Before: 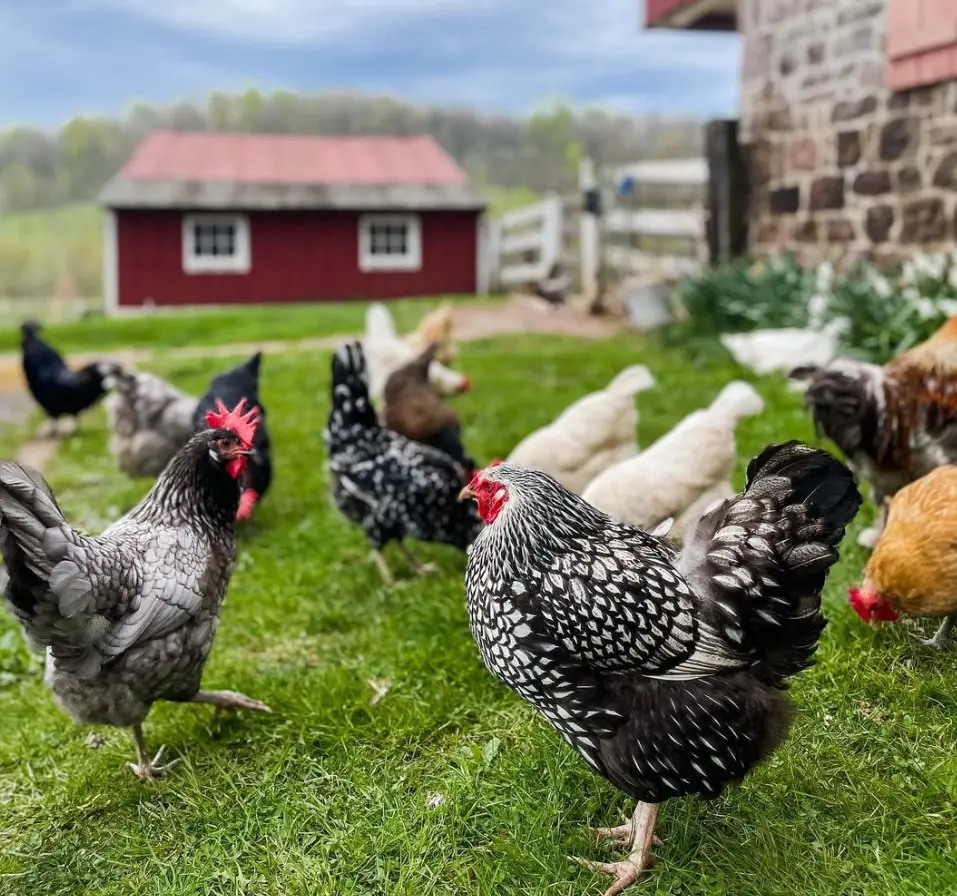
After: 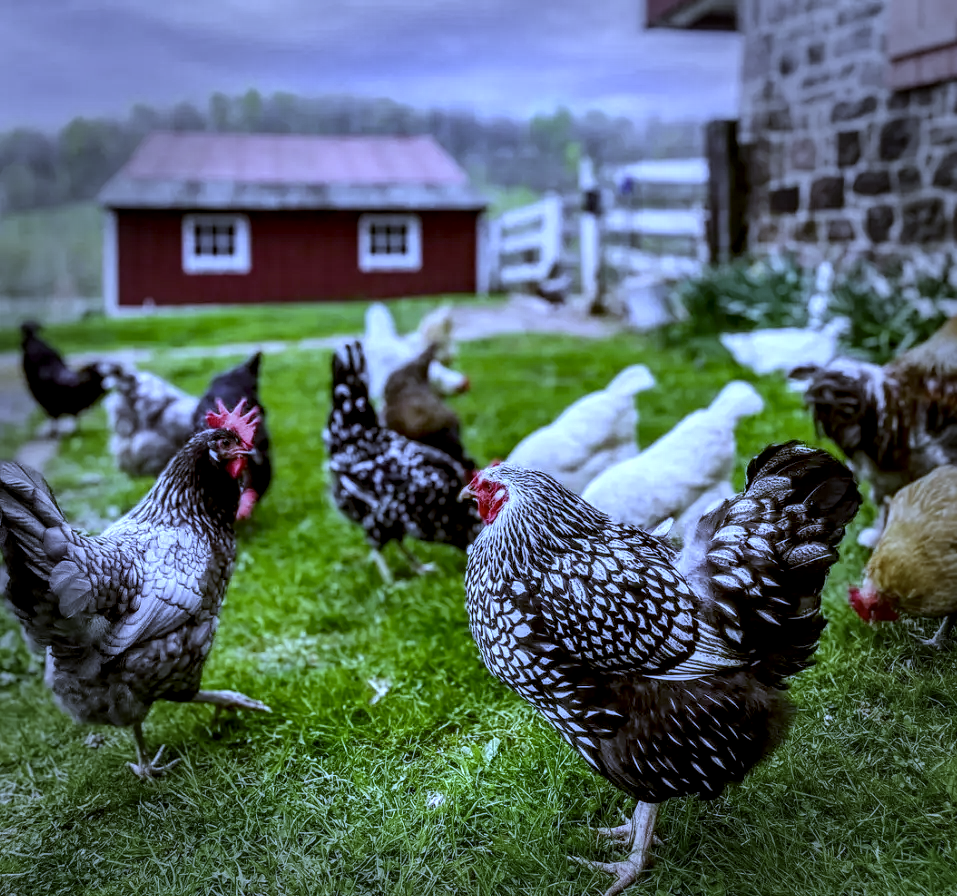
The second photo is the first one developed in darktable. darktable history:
color correction: highlights a* -1.43, highlights b* 10.12, shadows a* 0.395, shadows b* 19.35
color calibration: illuminant as shot in camera, x 0.369, y 0.376, temperature 4328.46 K, gamut compression 3
vignetting: fall-off start 66.7%, fall-off radius 39.74%, brightness -0.576, saturation -0.258, automatic ratio true, width/height ratio 0.671, dithering 16-bit output
white balance: red 0.766, blue 1.537
local contrast: highlights 25%, detail 150%
